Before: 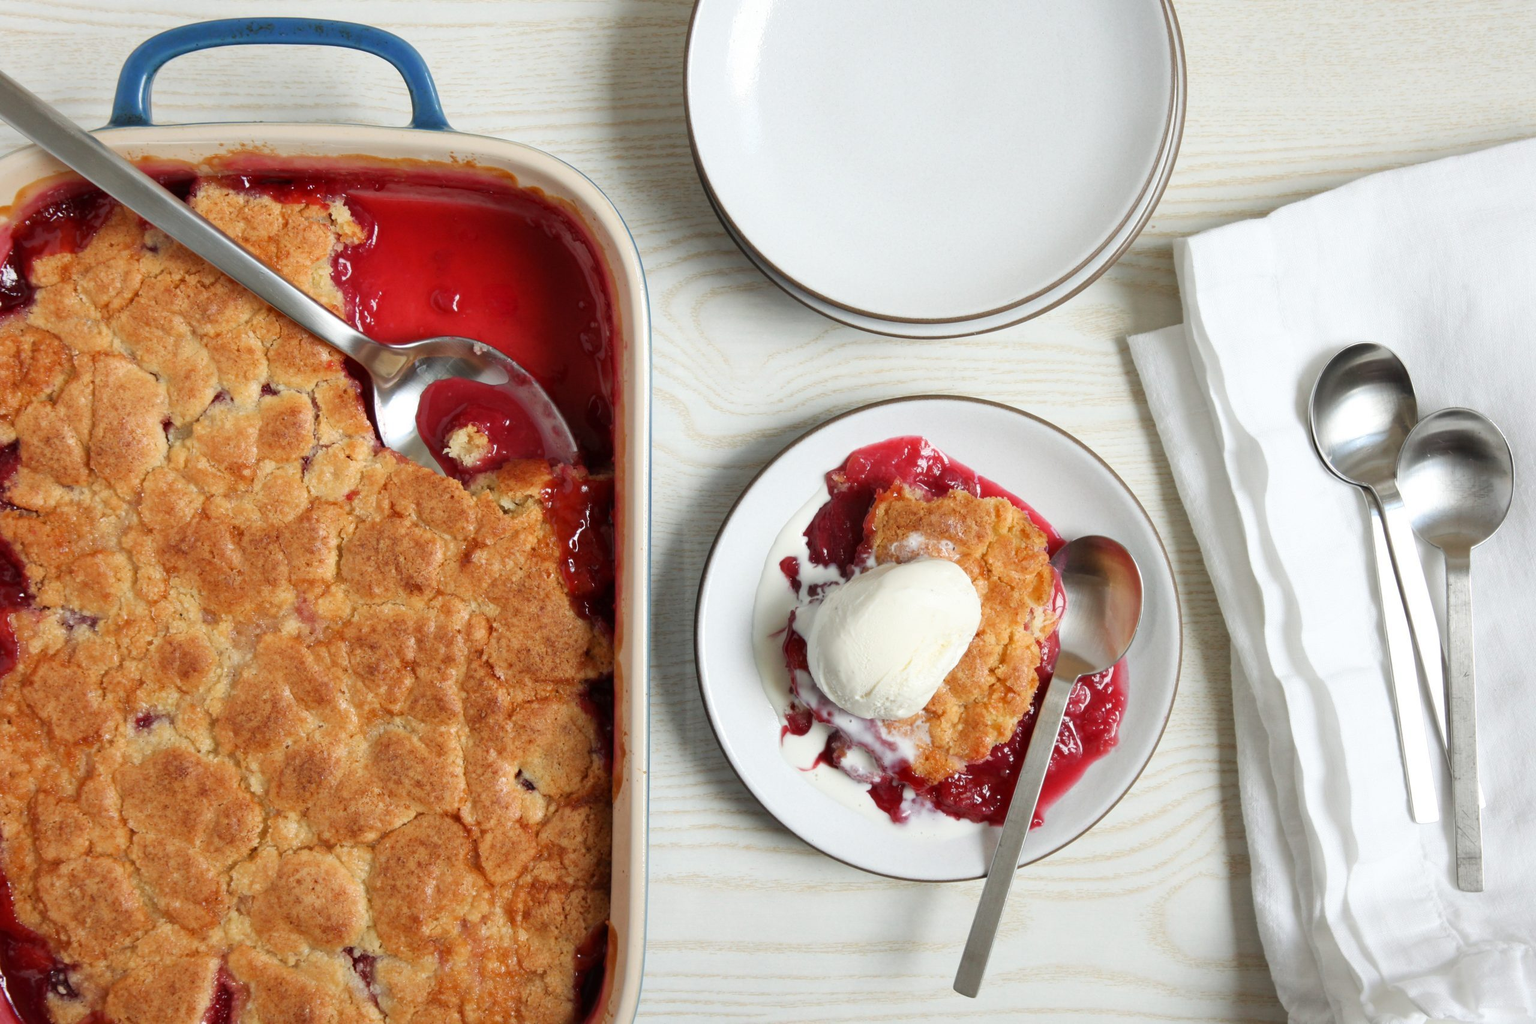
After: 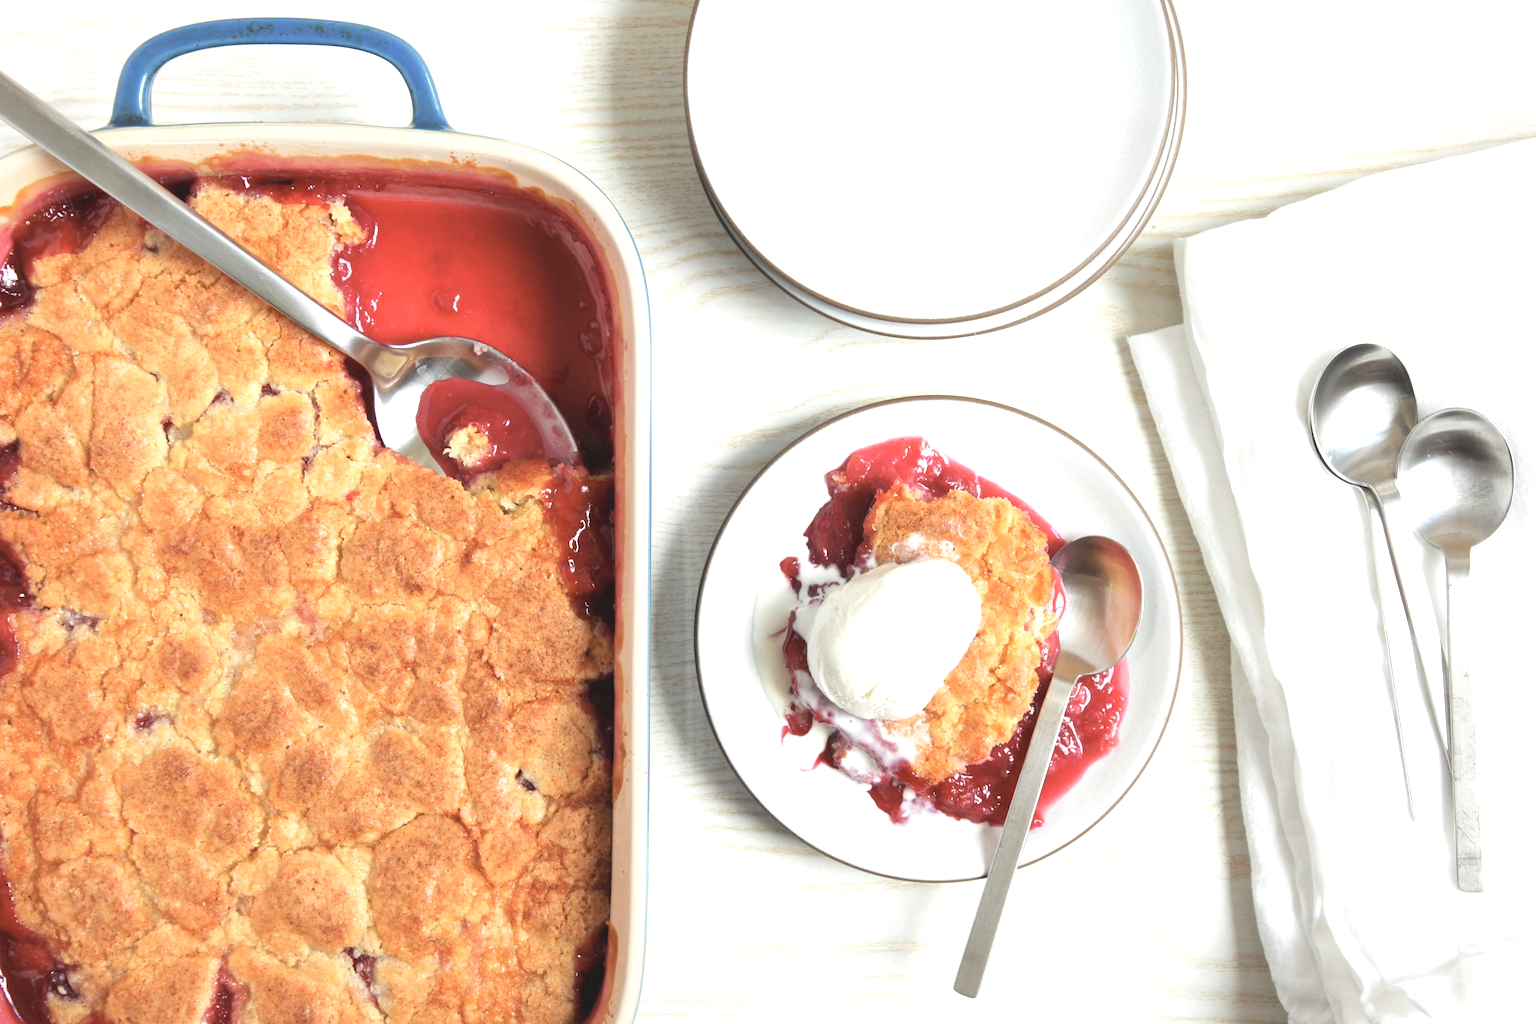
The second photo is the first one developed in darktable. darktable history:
contrast brightness saturation: contrast -0.146, brightness 0.043, saturation -0.137
exposure: black level correction 0, exposure 0.698 EV, compensate exposure bias true, compensate highlight preservation false
tone equalizer: -8 EV -0.385 EV, -7 EV -0.367 EV, -6 EV -0.304 EV, -5 EV -0.257 EV, -3 EV 0.212 EV, -2 EV 0.363 EV, -1 EV 0.384 EV, +0 EV 0.416 EV
color balance rgb: shadows lift › luminance -19.84%, perceptual saturation grading › global saturation -12.641%, global vibrance 20%
